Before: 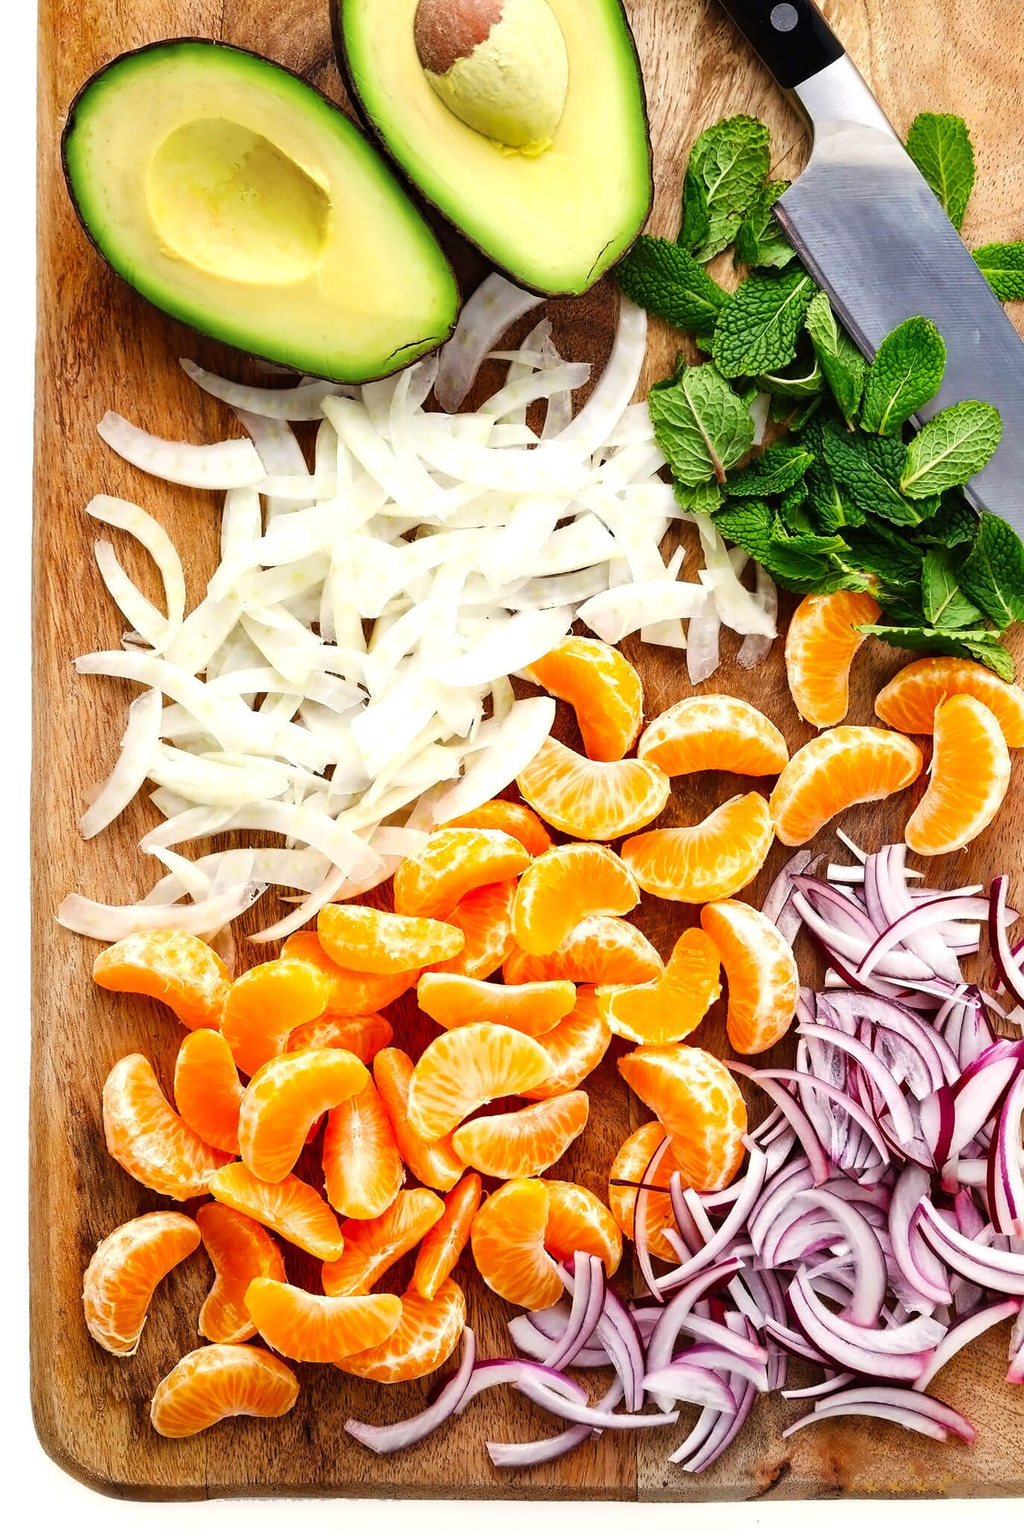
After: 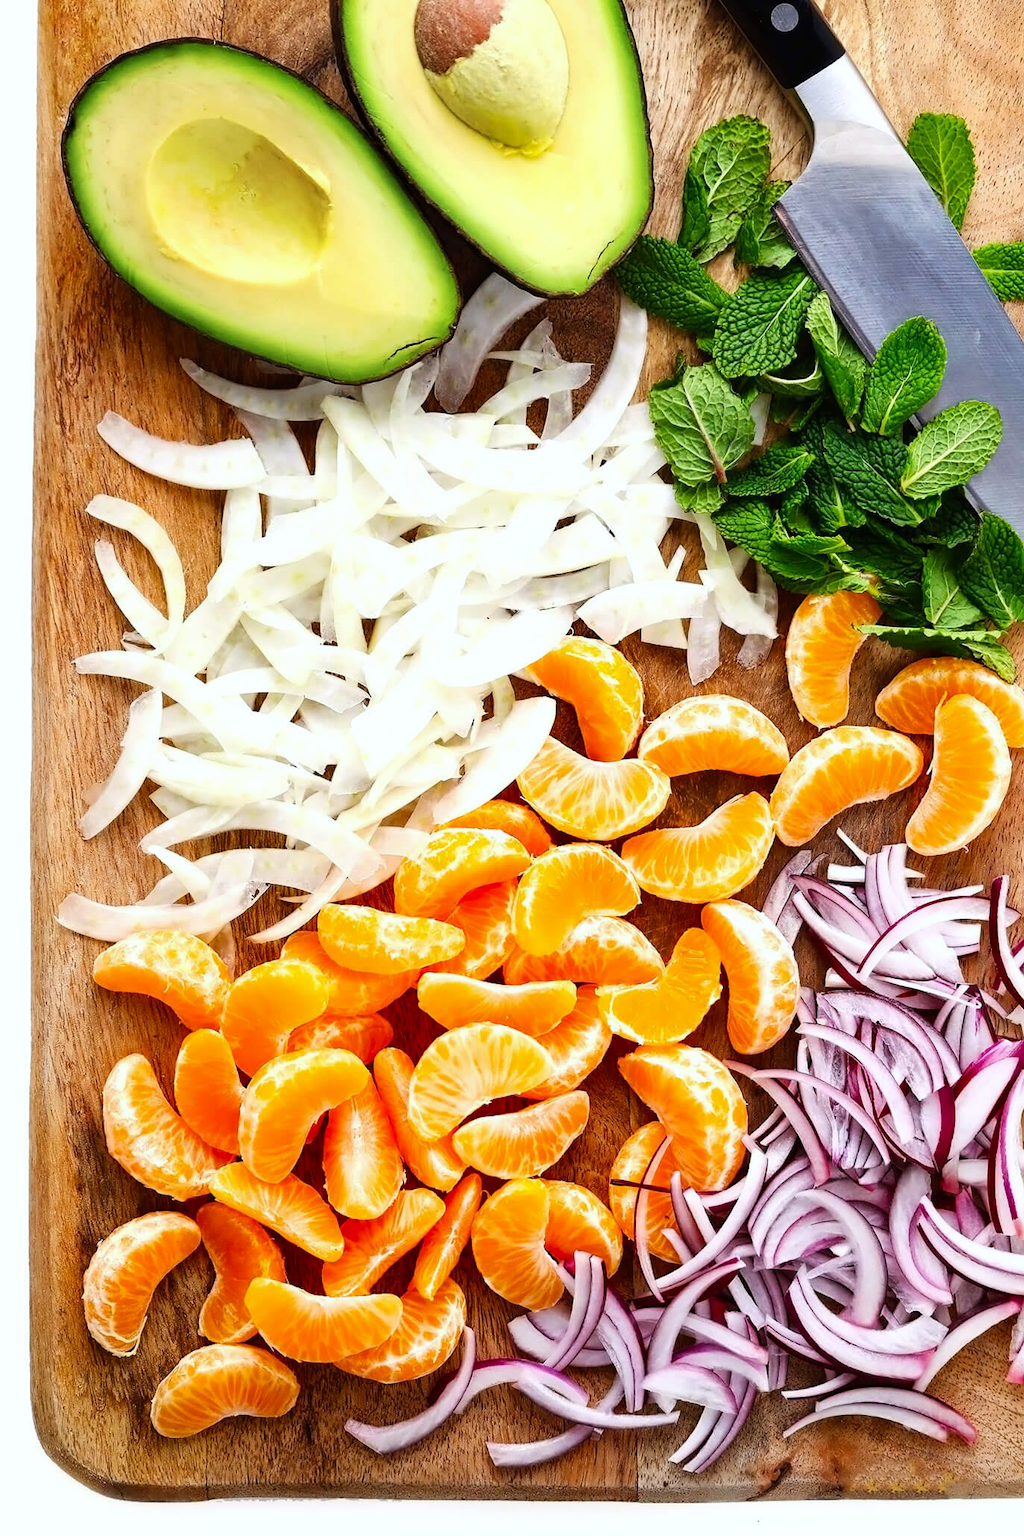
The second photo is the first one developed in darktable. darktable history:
contrast brightness saturation: contrast 0.08, saturation 0.02
white balance: red 0.976, blue 1.04
